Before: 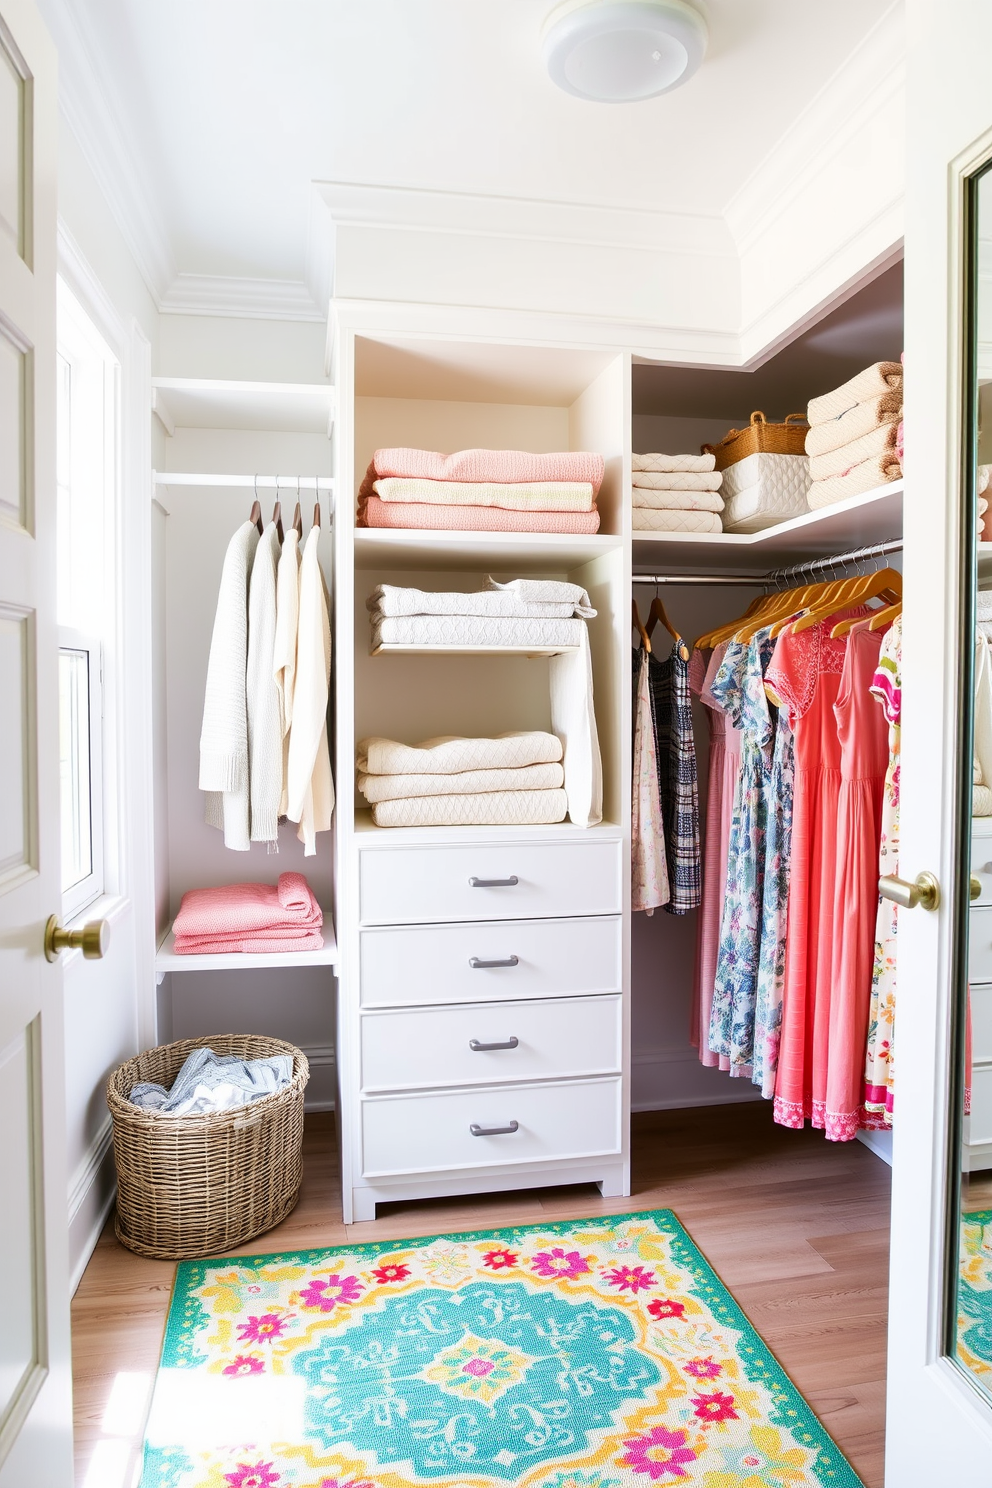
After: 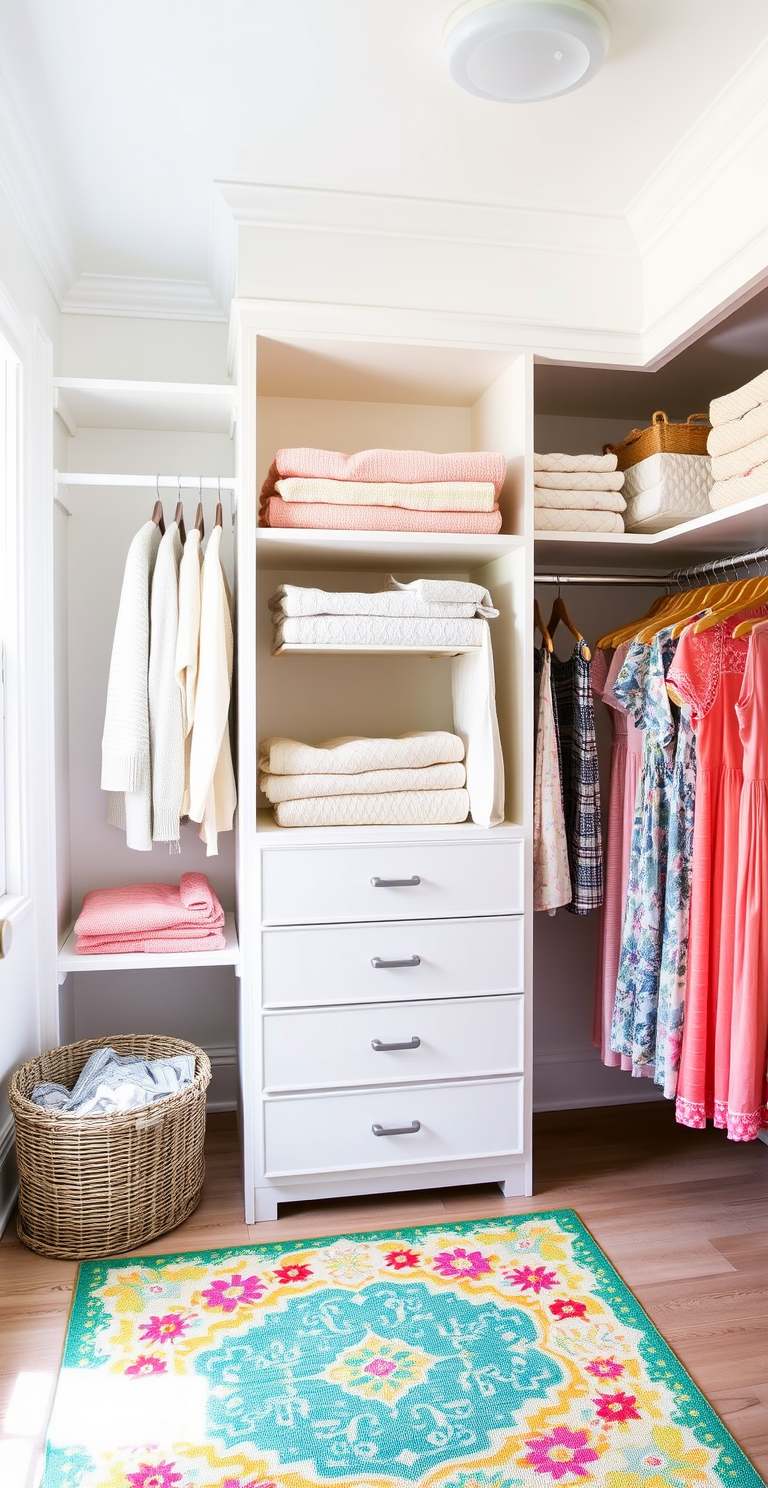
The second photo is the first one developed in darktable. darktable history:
tone equalizer: on, module defaults
crop: left 9.88%, right 12.664%
